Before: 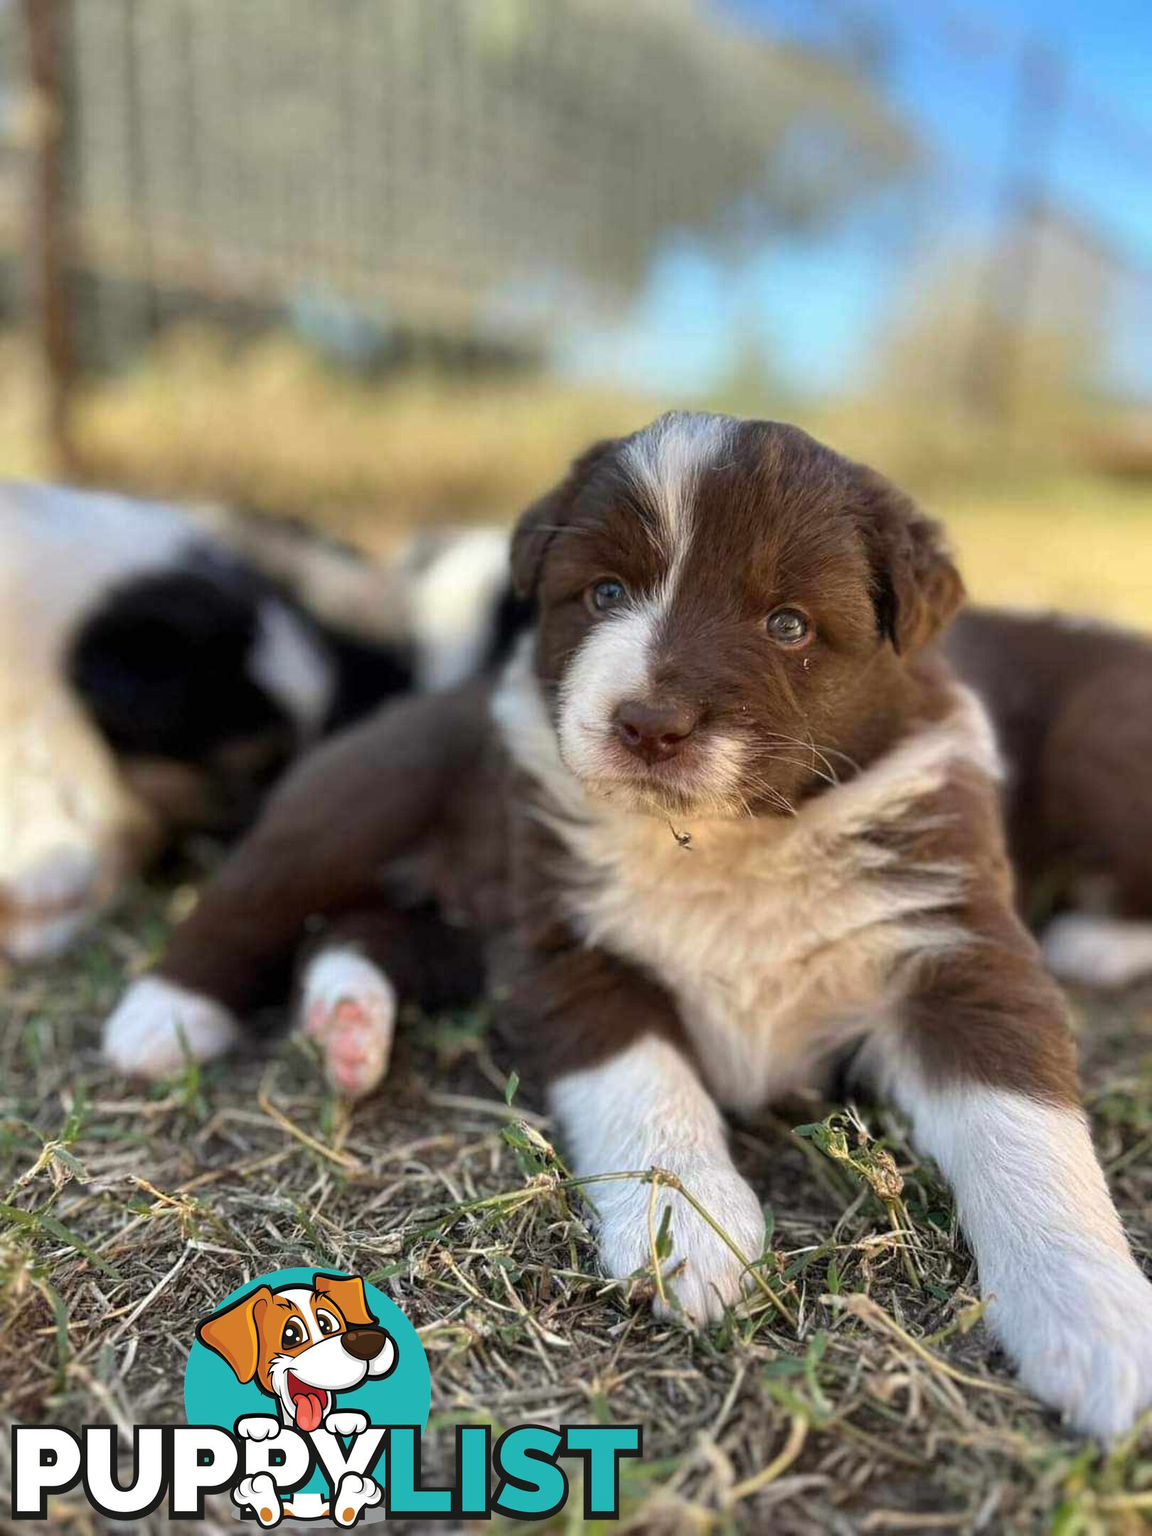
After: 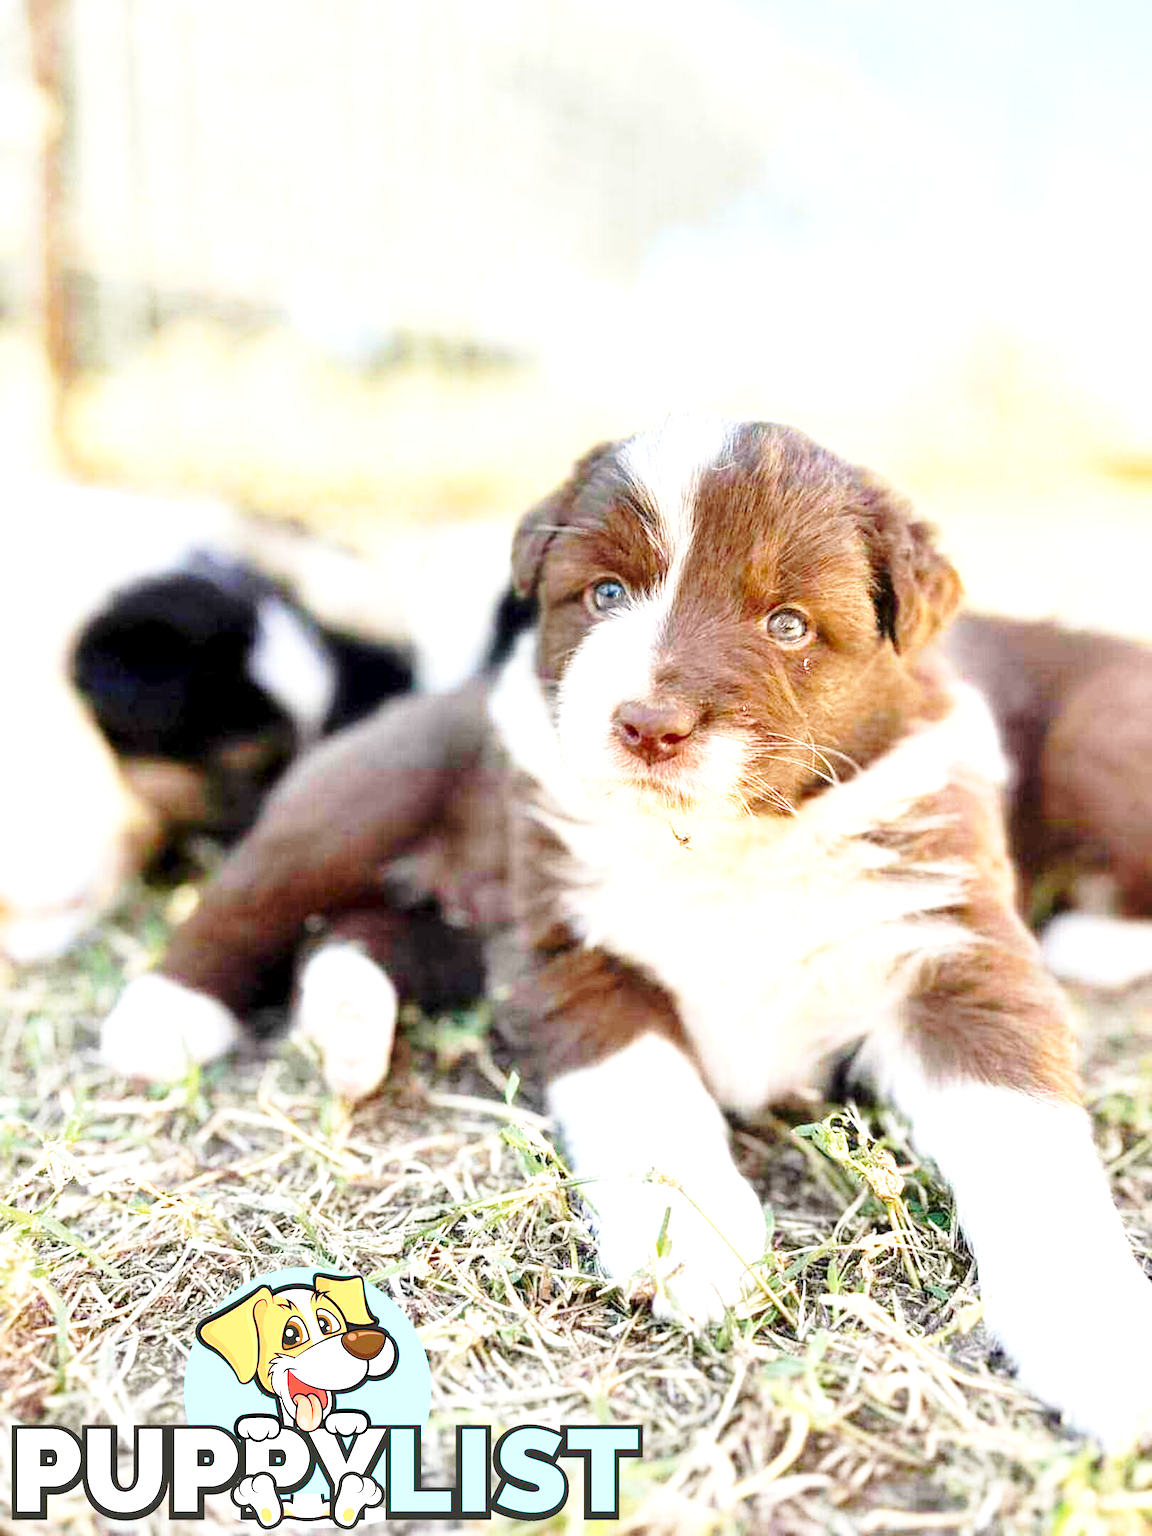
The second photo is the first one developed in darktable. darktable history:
exposure: black level correction 0.001, exposure 1.812 EV, compensate highlight preservation false
base curve: curves: ch0 [(0, 0) (0.028, 0.03) (0.121, 0.232) (0.46, 0.748) (0.859, 0.968) (1, 1)], preserve colors none
